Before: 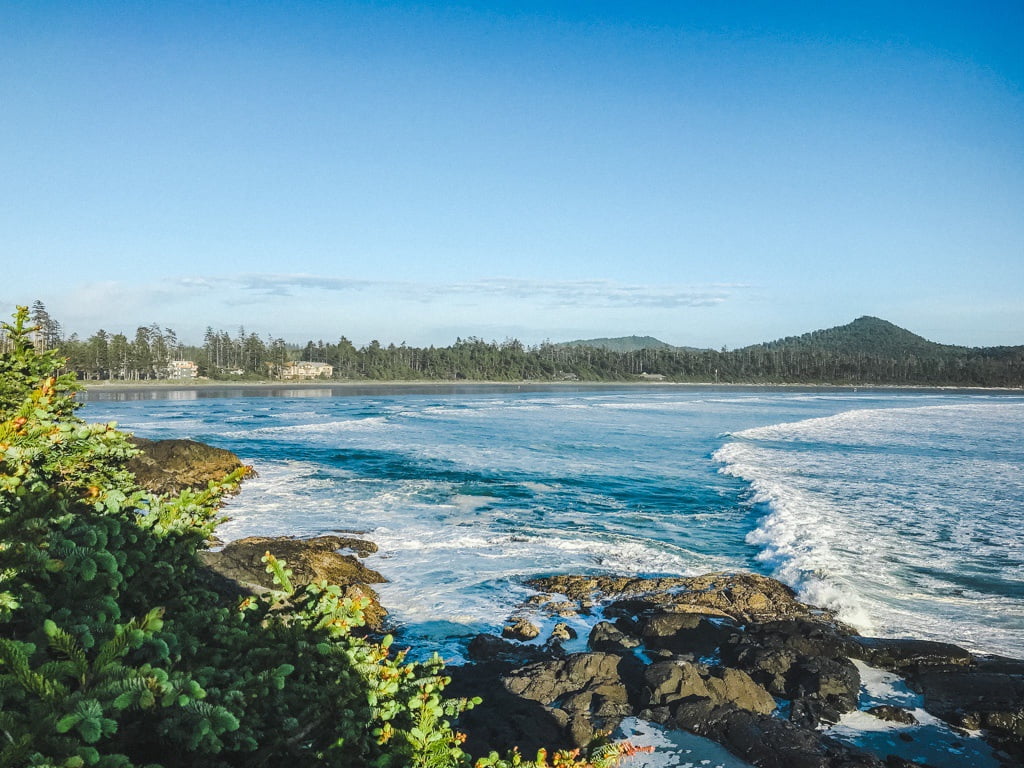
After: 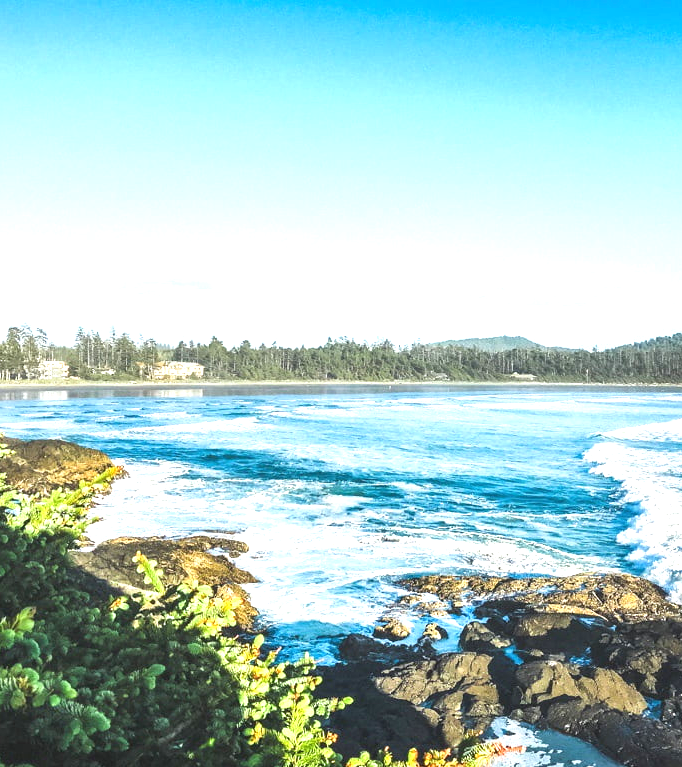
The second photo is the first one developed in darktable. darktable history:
exposure: black level correction 0, exposure 1.2 EV, compensate exposure bias true, compensate highlight preservation false
crop and rotate: left 12.673%, right 20.66%
